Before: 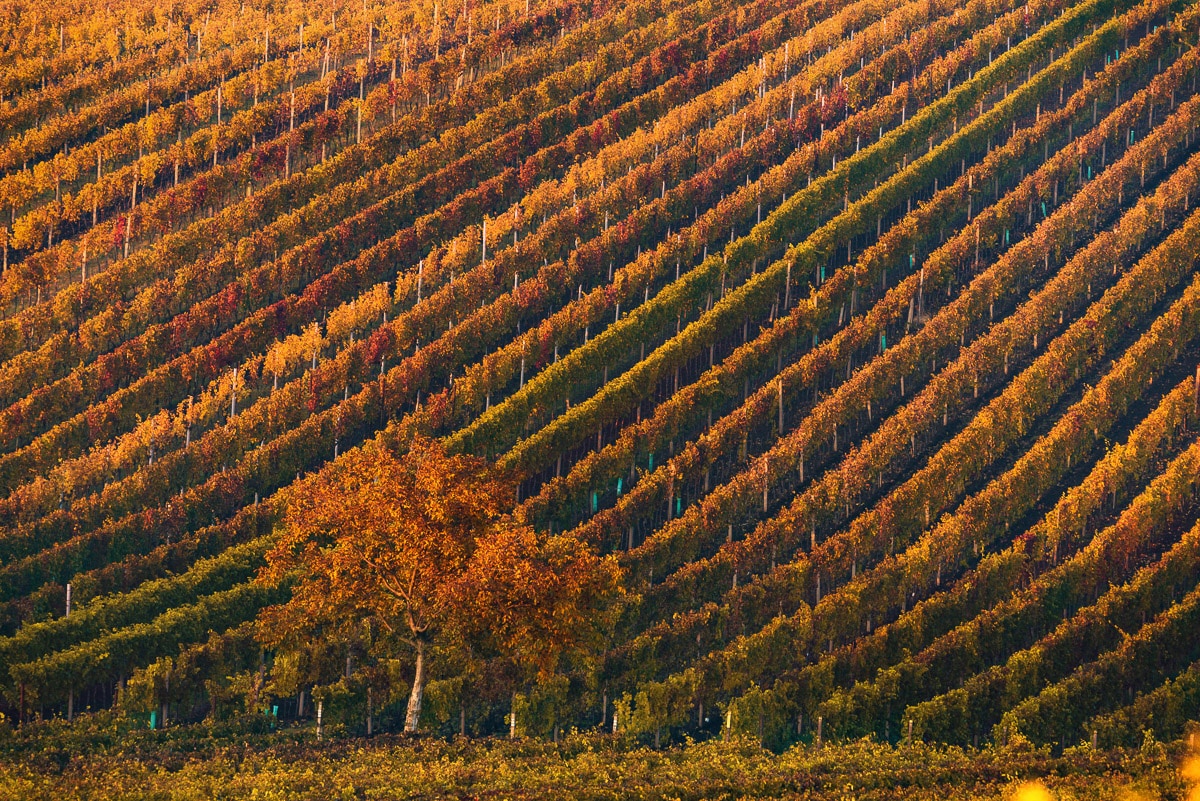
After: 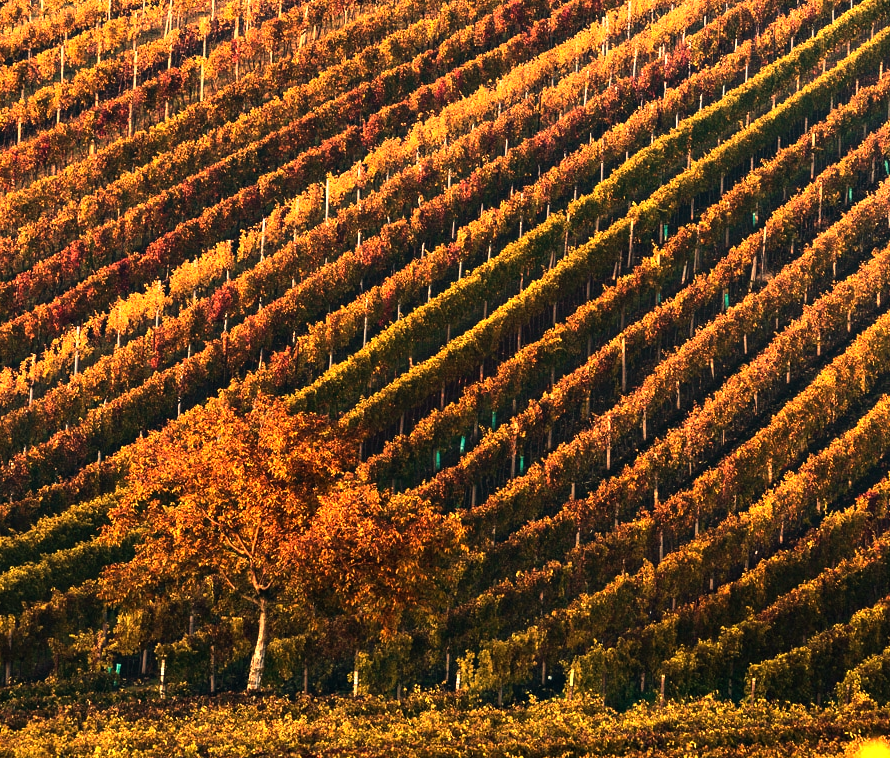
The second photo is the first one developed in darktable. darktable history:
crop and rotate: left 13.15%, top 5.251%, right 12.609%
tone equalizer: -8 EV -1.08 EV, -7 EV -1.01 EV, -6 EV -0.867 EV, -5 EV -0.578 EV, -3 EV 0.578 EV, -2 EV 0.867 EV, -1 EV 1.01 EV, +0 EV 1.08 EV, edges refinement/feathering 500, mask exposure compensation -1.57 EV, preserve details no
white balance: red 1.138, green 0.996, blue 0.812
